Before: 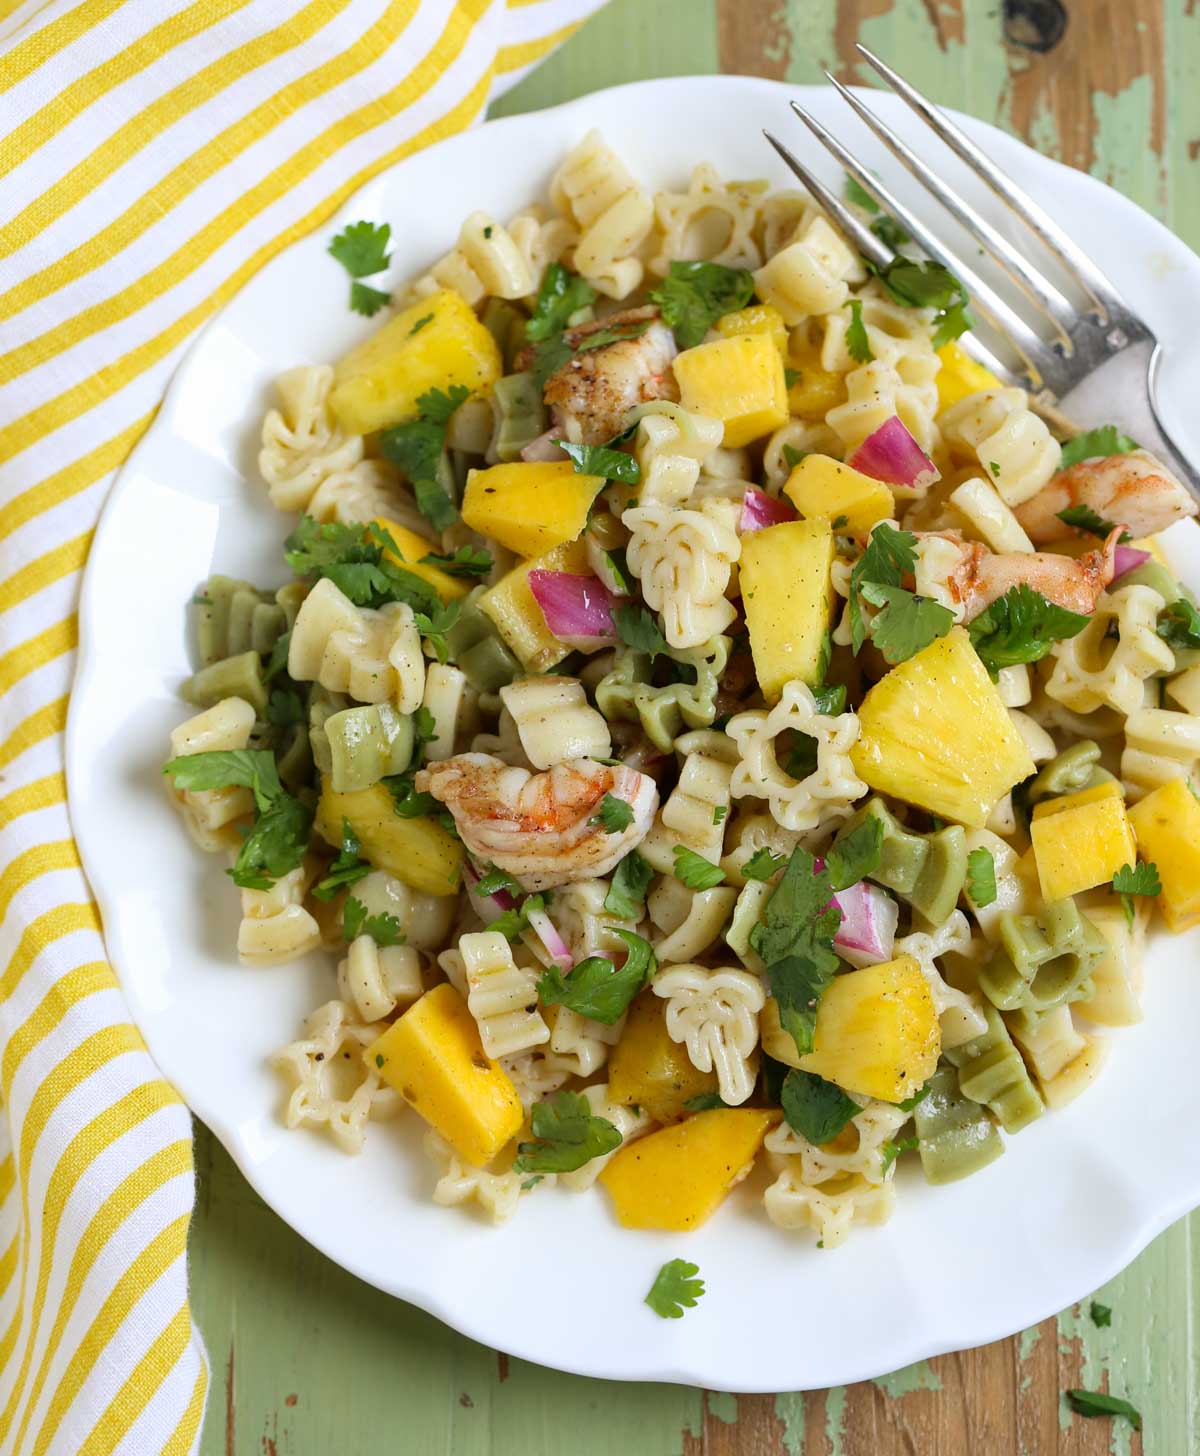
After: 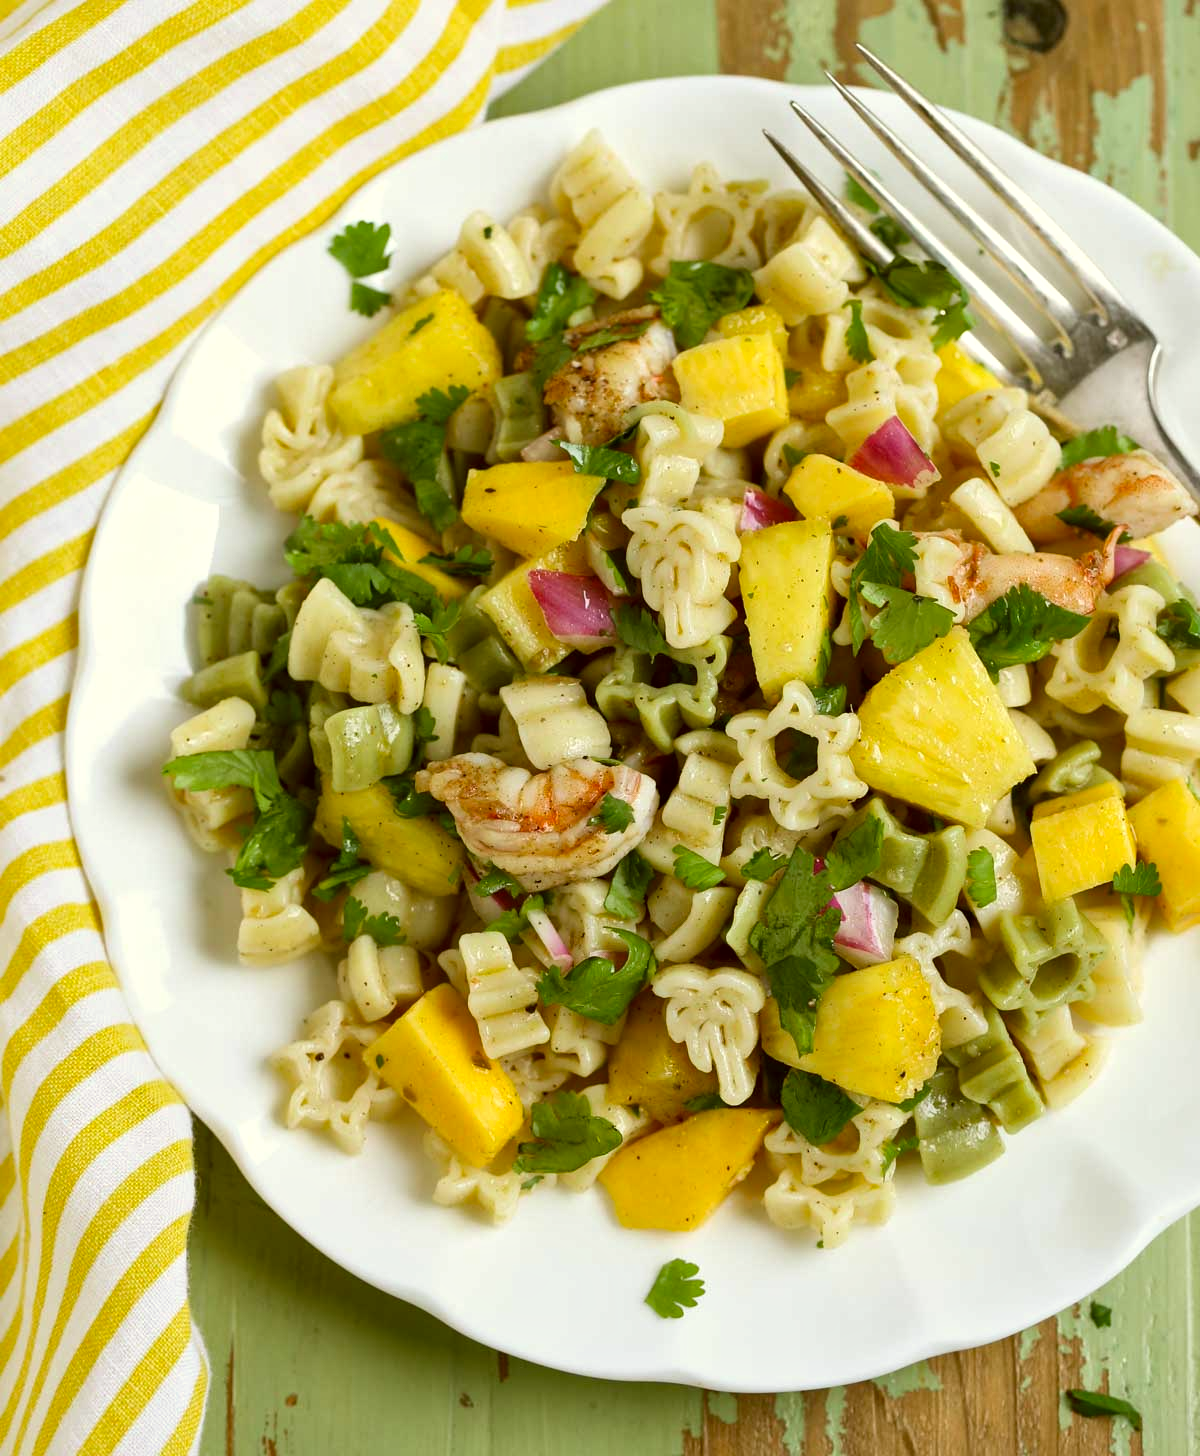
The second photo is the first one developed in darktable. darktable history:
color correction: highlights a* -1.43, highlights b* 10.12, shadows a* 0.395, shadows b* 19.35
local contrast: mode bilateral grid, contrast 30, coarseness 25, midtone range 0.2
